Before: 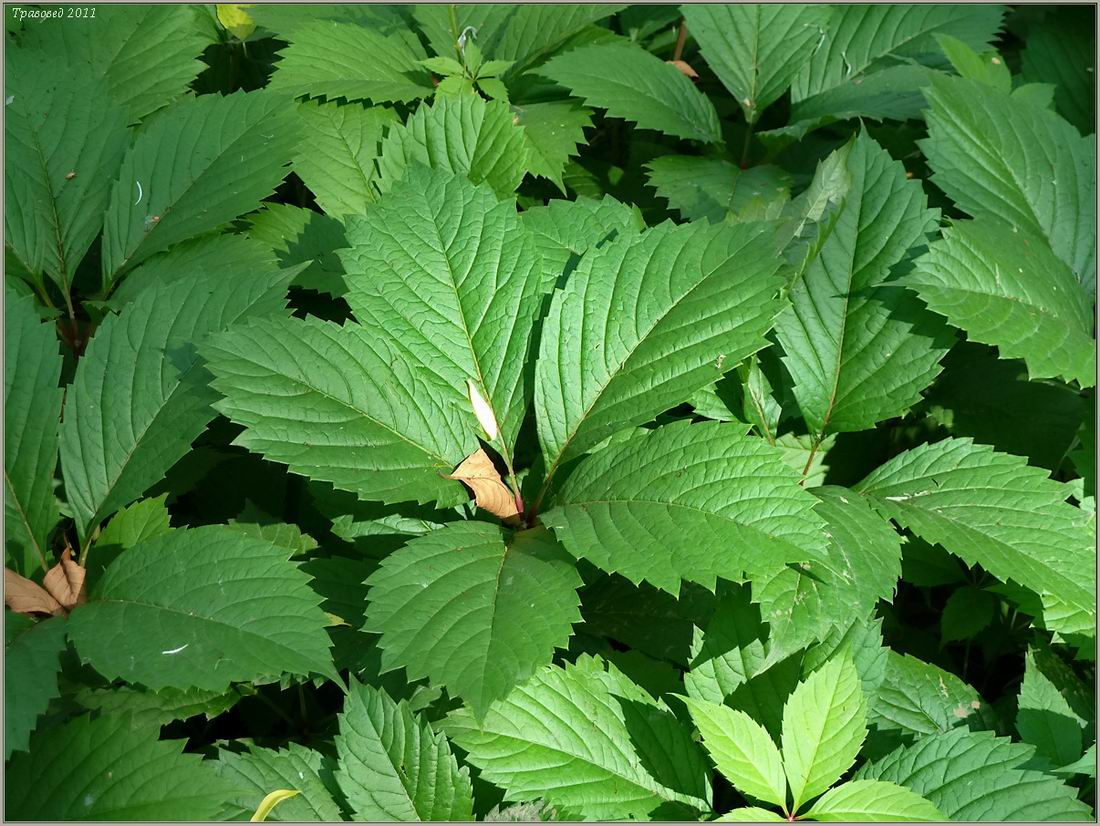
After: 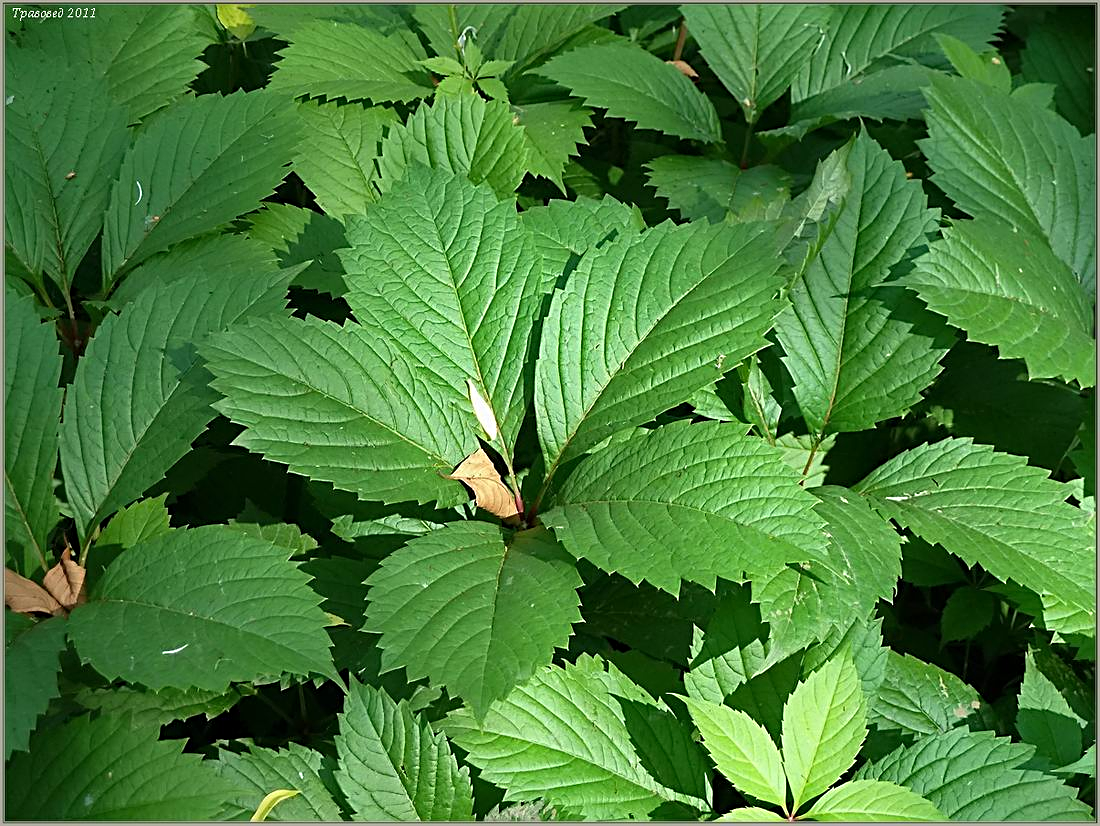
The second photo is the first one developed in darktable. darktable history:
sharpen: radius 2.654, amount 0.654
